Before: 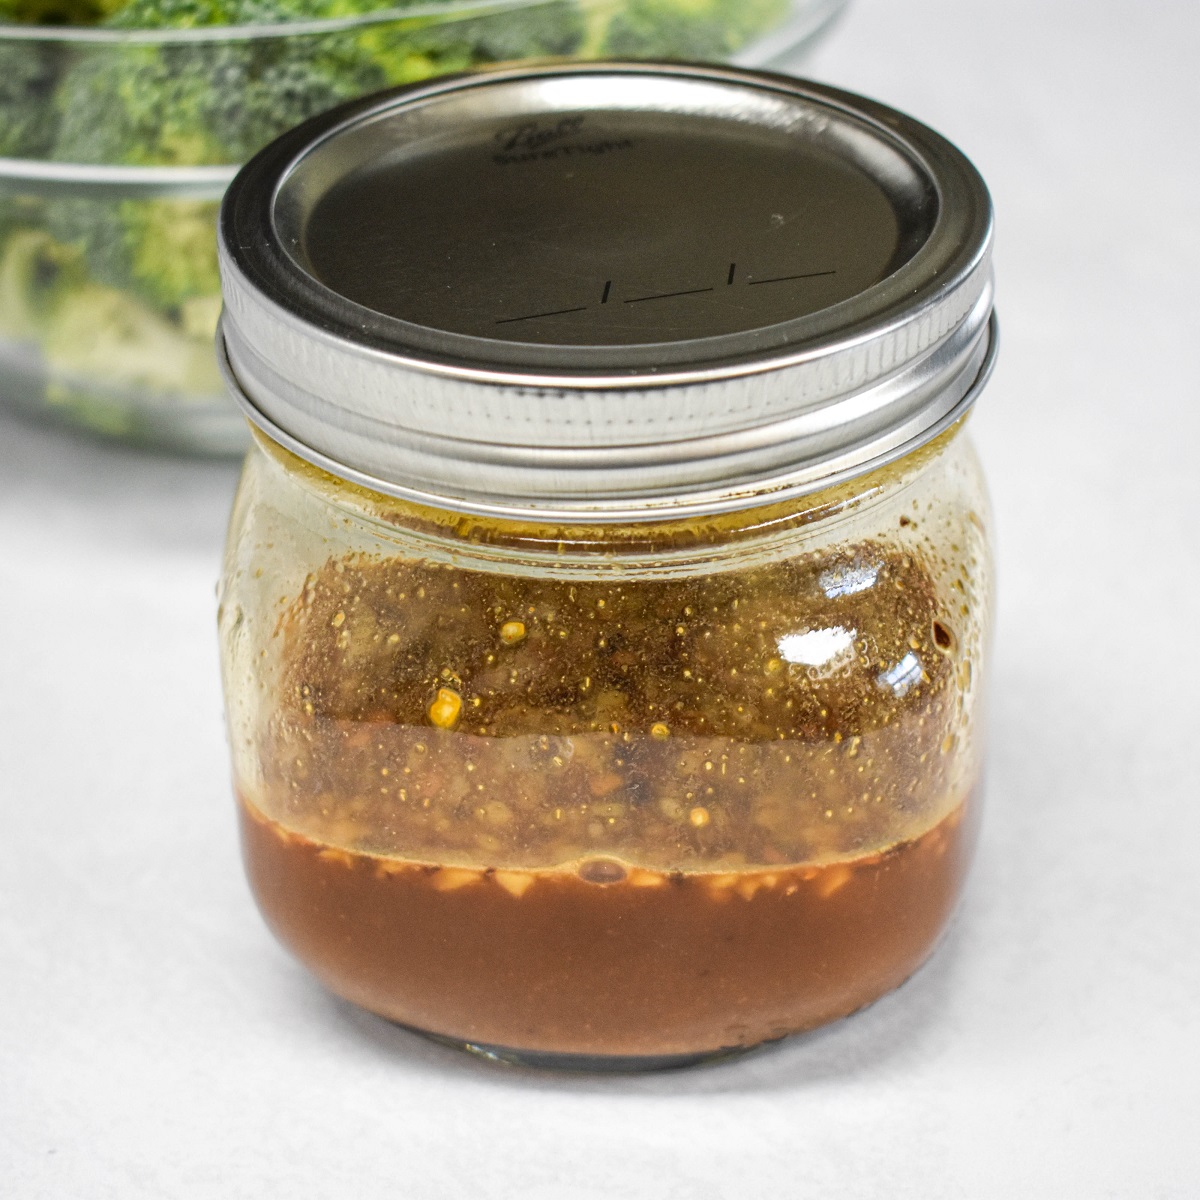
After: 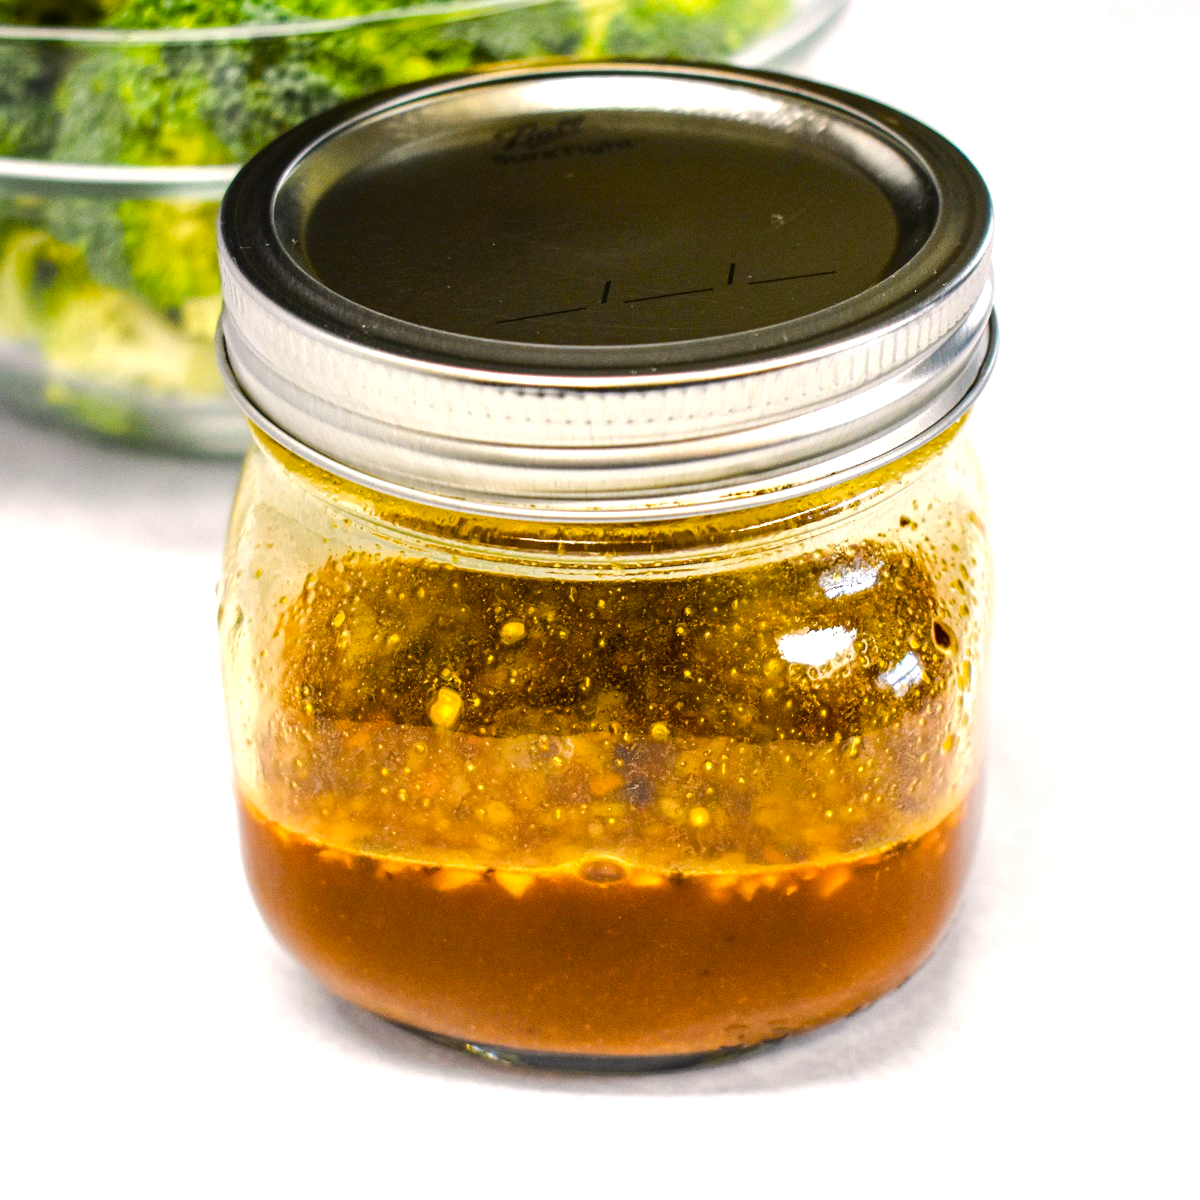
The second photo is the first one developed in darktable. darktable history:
color balance rgb: highlights gain › chroma 1.683%, highlights gain › hue 55.71°, linear chroma grading › global chroma 49.707%, perceptual saturation grading › global saturation 20%, perceptual saturation grading › highlights -25.081%, perceptual saturation grading › shadows 24.665%, perceptual brilliance grading › highlights 17.21%, perceptual brilliance grading › mid-tones 31.054%, perceptual brilliance grading › shadows -30.6%, global vibrance 9.968%
